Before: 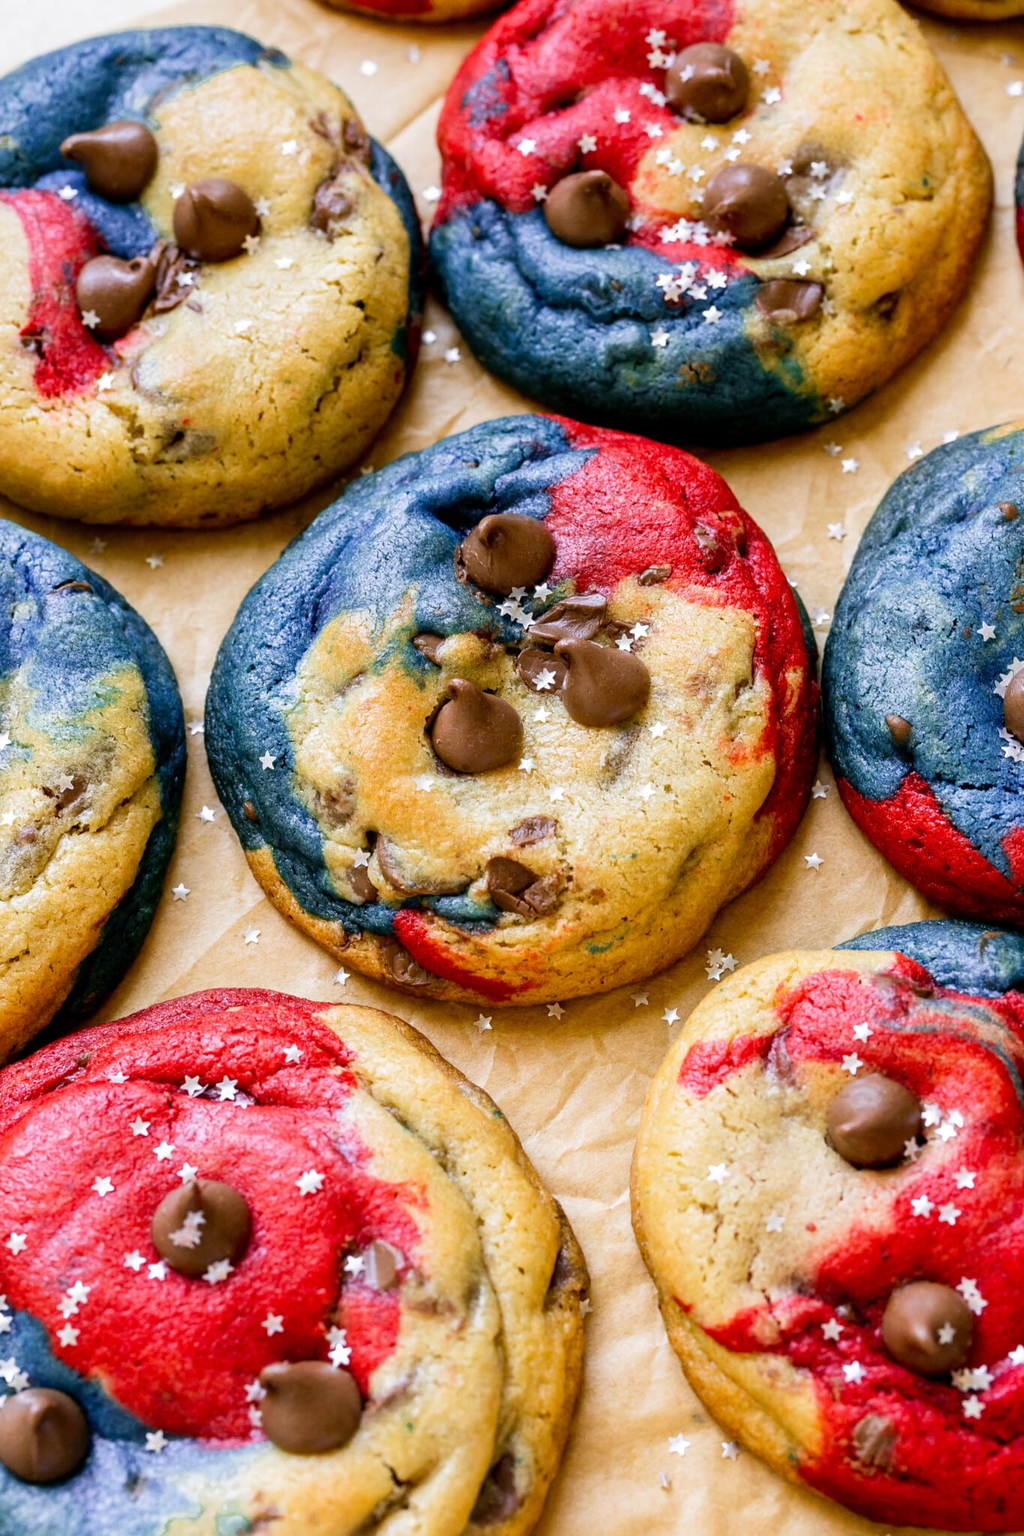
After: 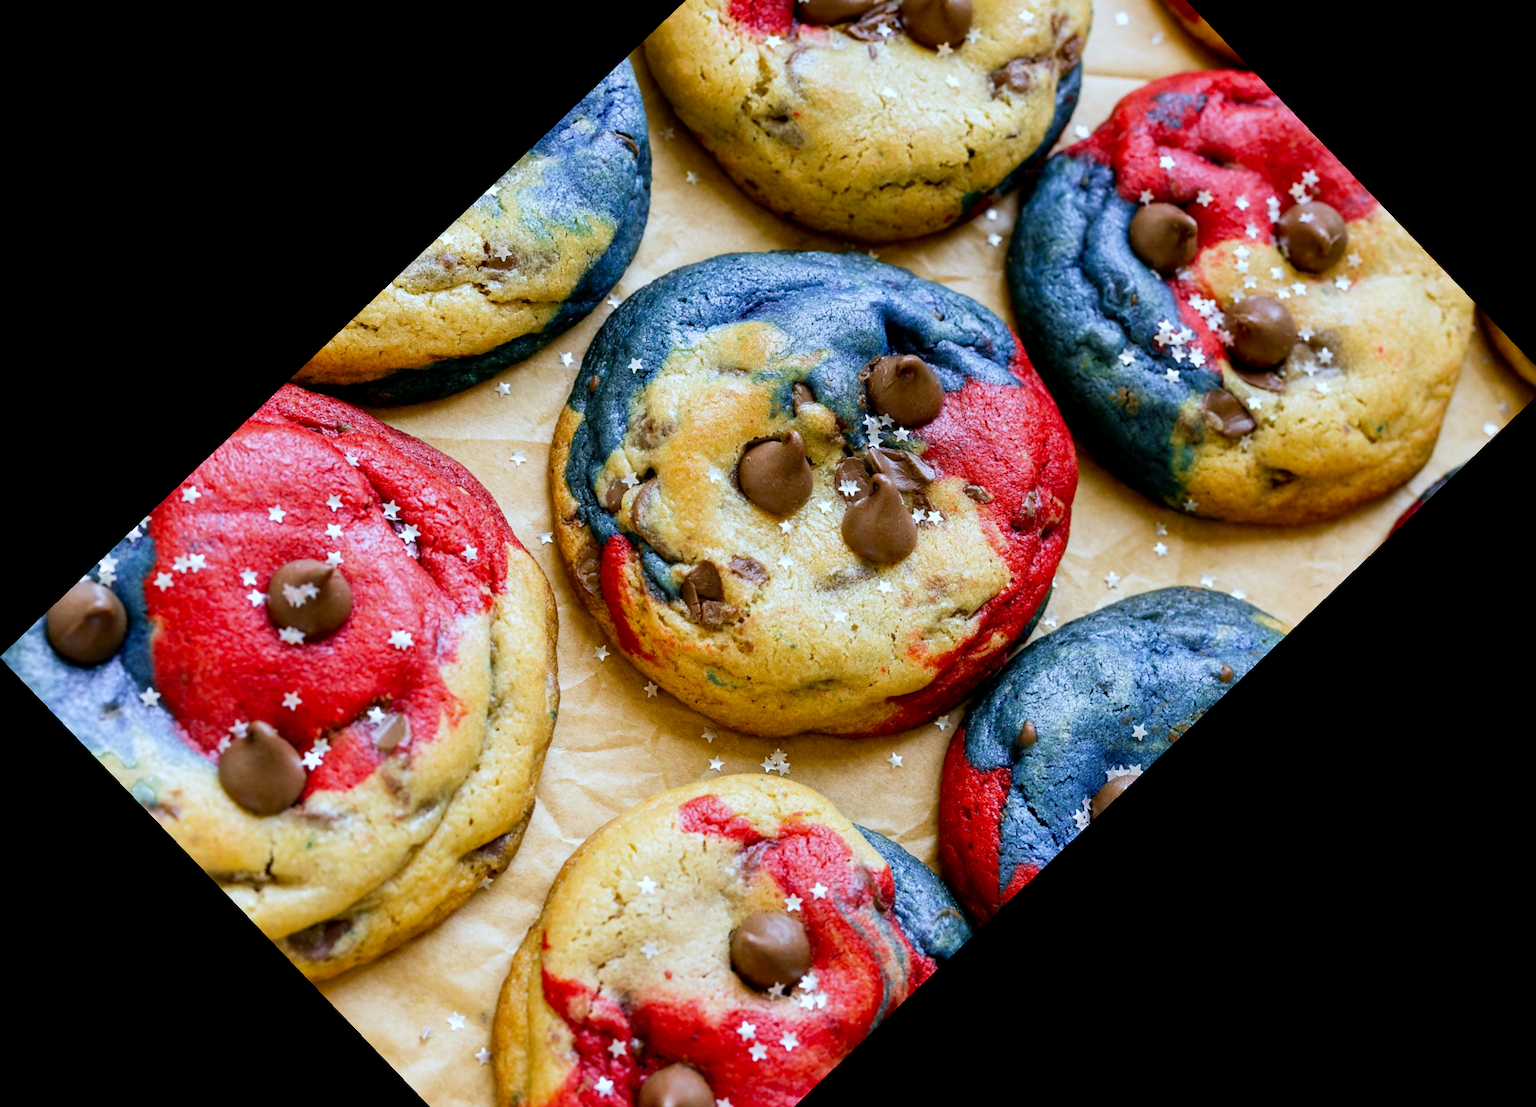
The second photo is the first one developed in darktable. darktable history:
crop and rotate: angle -46.26°, top 16.234%, right 0.912%, bottom 11.704%
white balance: red 0.925, blue 1.046
exposure: black level correction 0.001, compensate highlight preservation false
